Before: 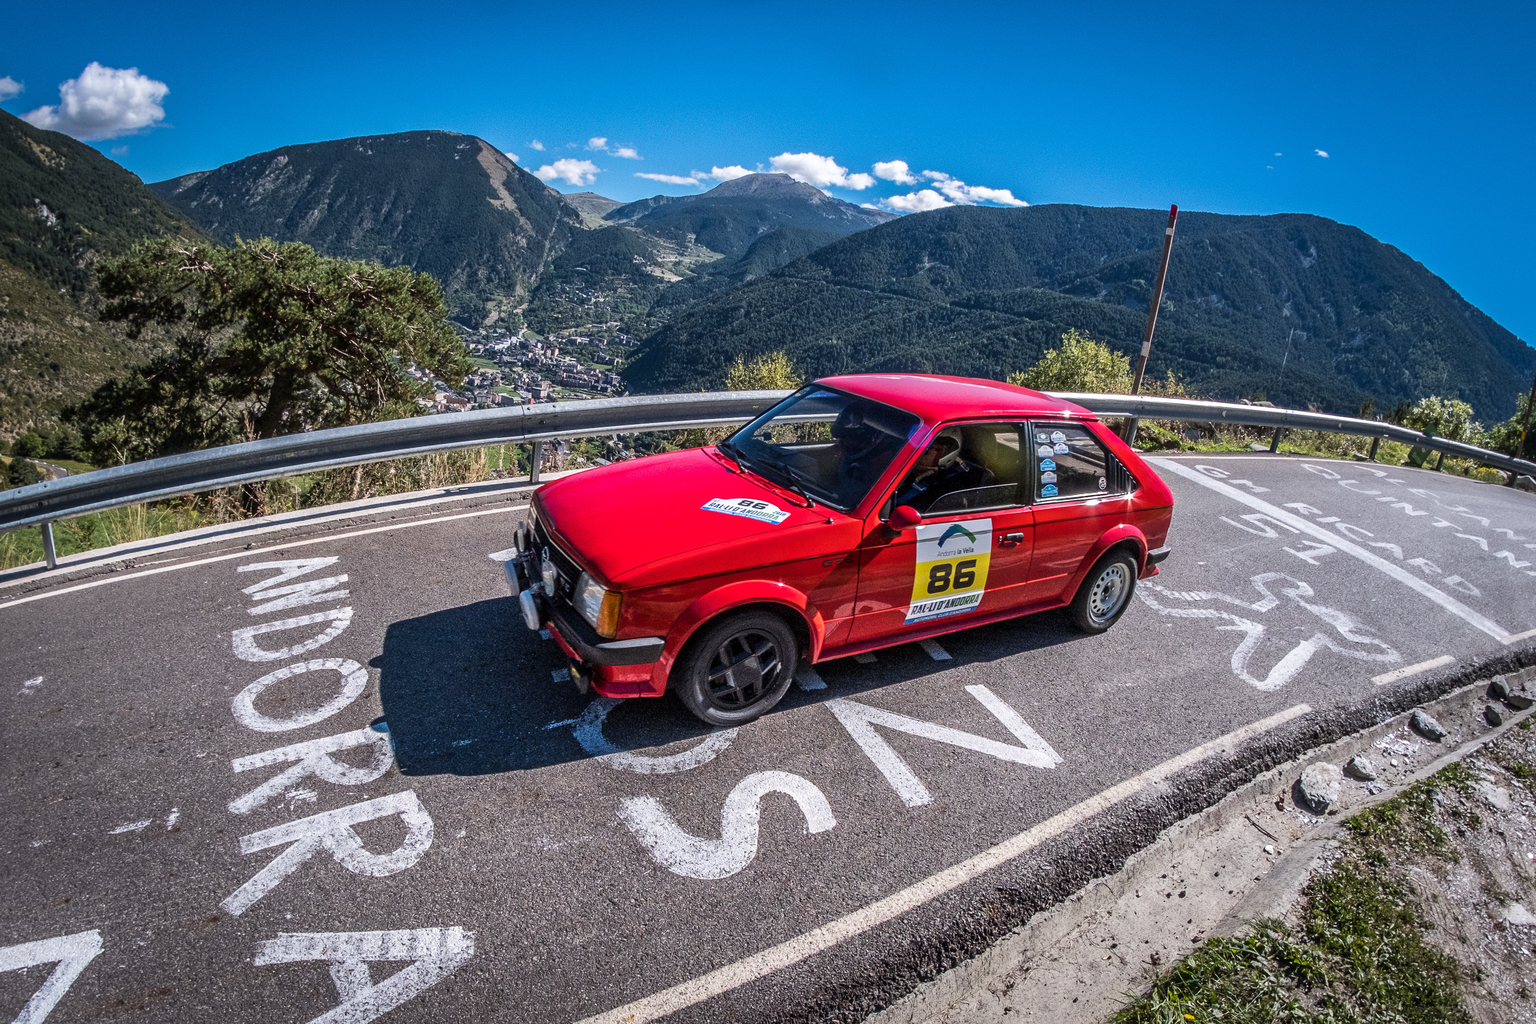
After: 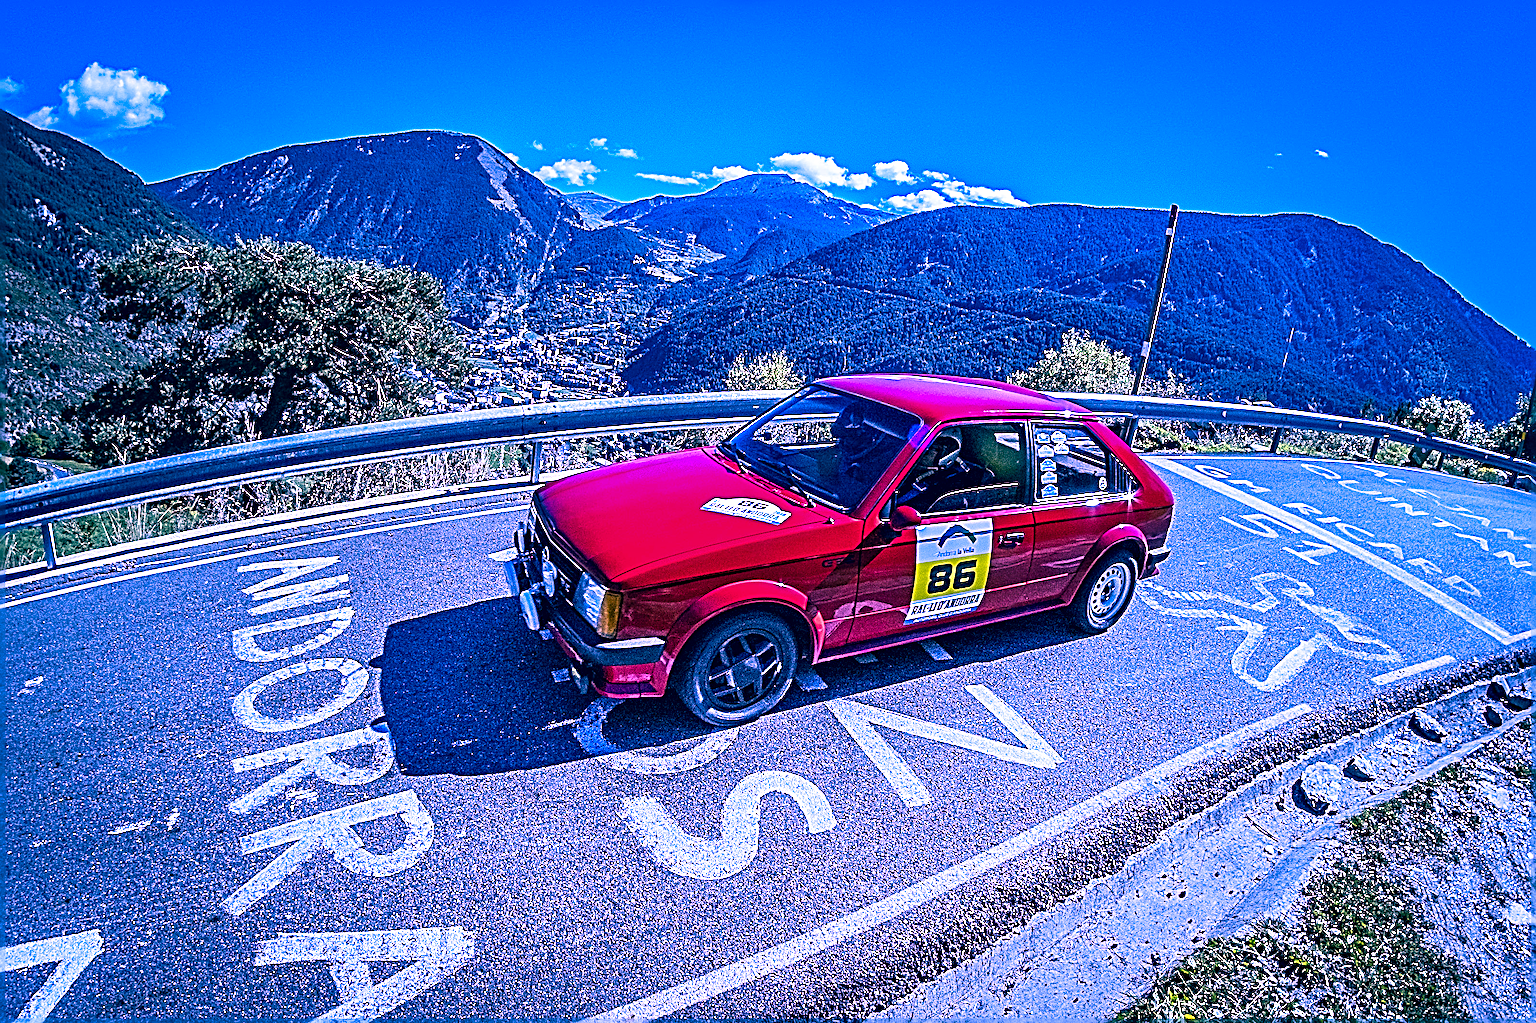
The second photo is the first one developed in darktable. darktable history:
contrast equalizer: y [[0.531, 0.548, 0.559, 0.557, 0.544, 0.527], [0.5 ×6], [0.5 ×6], [0 ×6], [0 ×6]]
sharpen: radius 4.001, amount 2
white balance: red 0.766, blue 1.537
color correction: highlights a* 17.03, highlights b* 0.205, shadows a* -15.38, shadows b* -14.56, saturation 1.5
